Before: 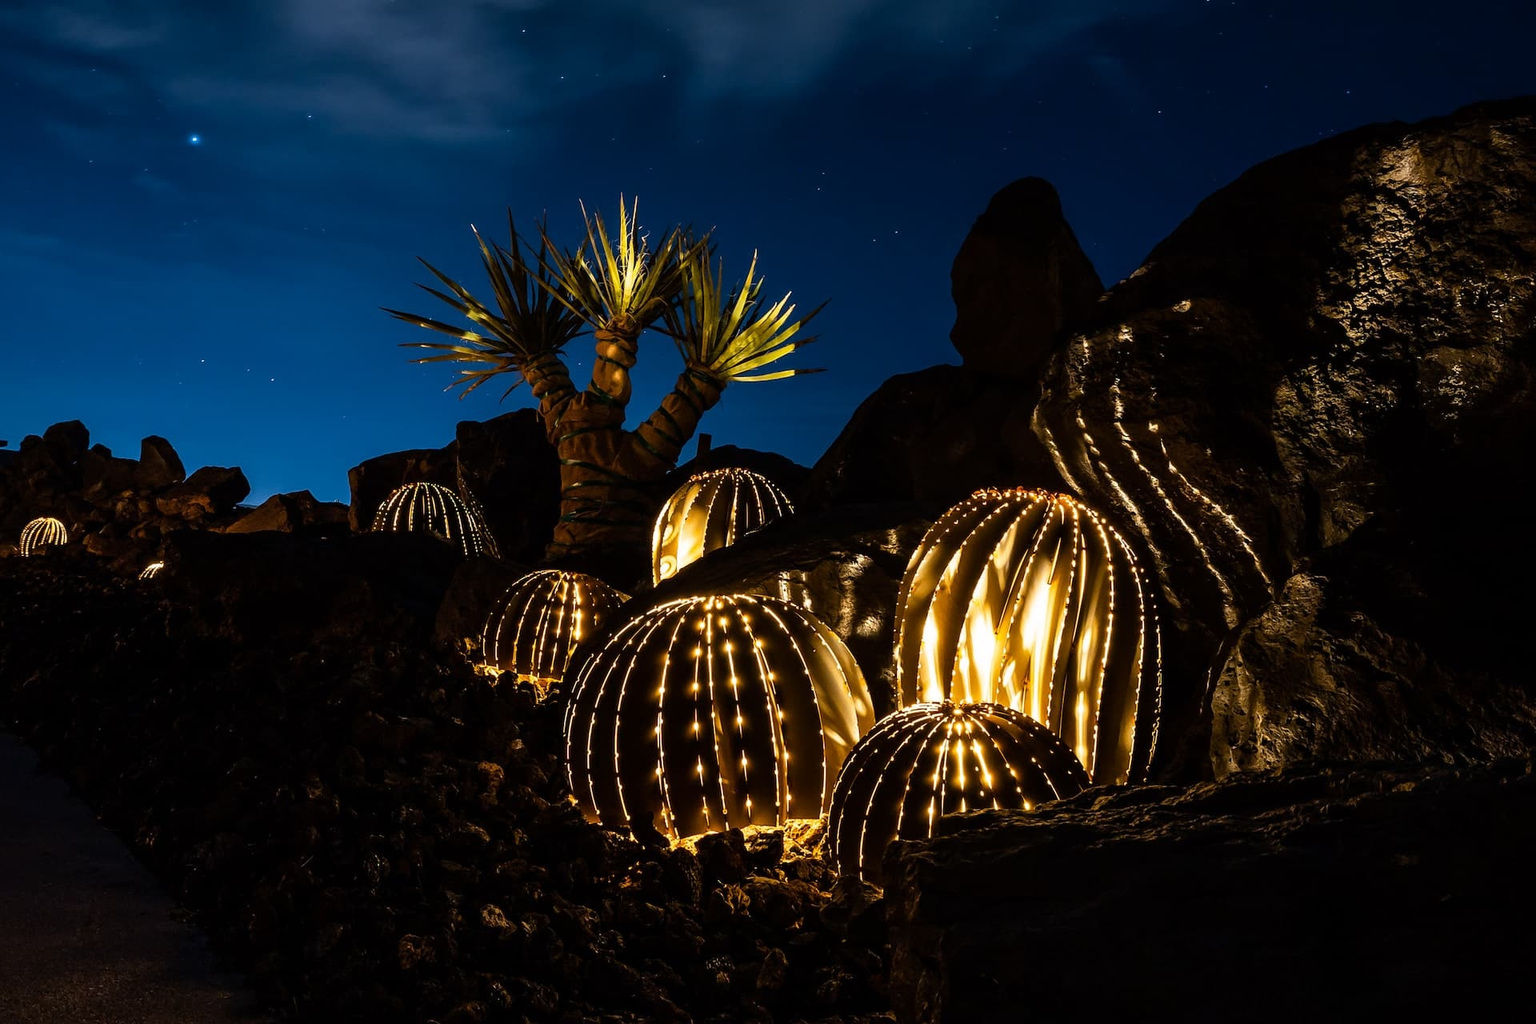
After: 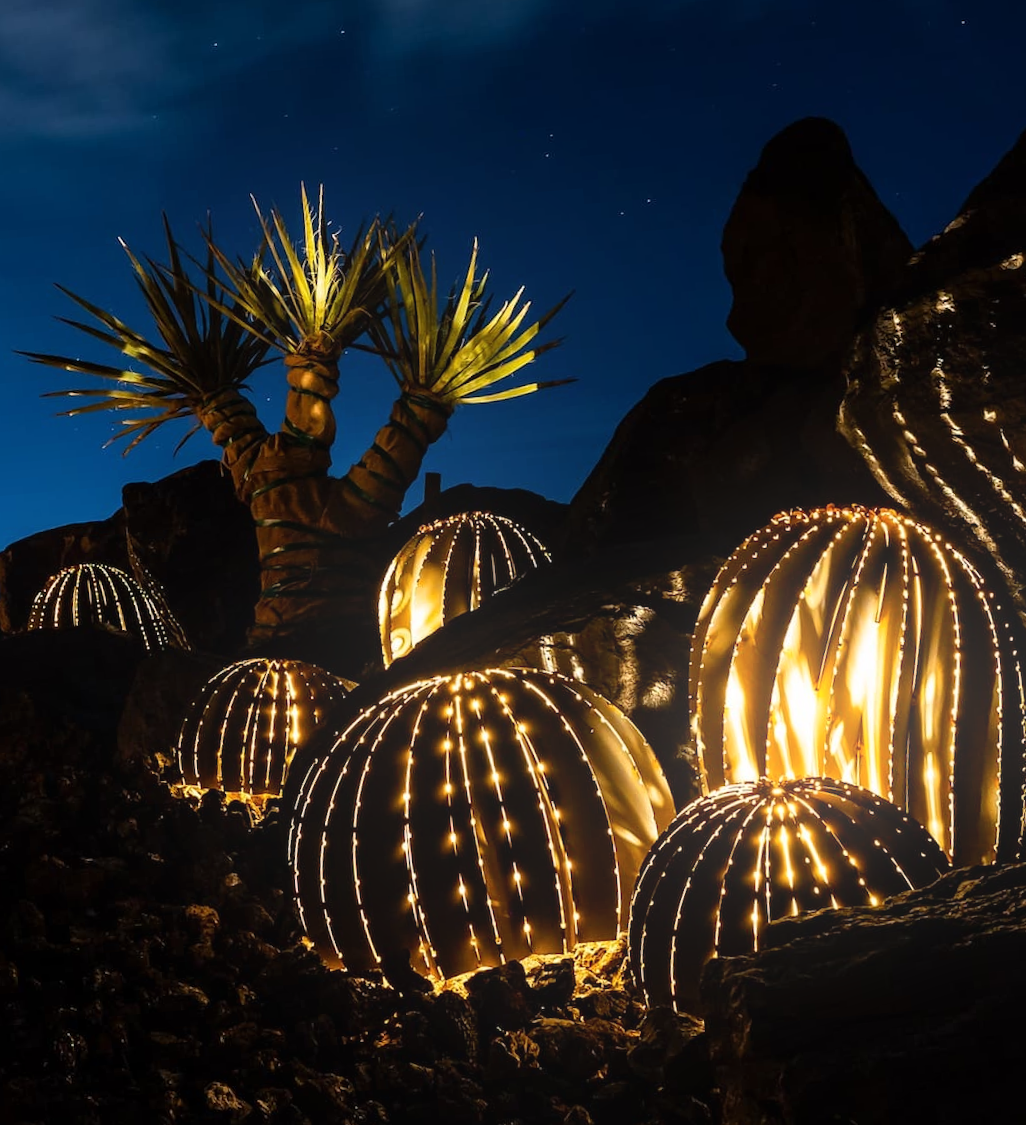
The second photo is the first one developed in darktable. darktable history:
rotate and perspective: rotation -5°, crop left 0.05, crop right 0.952, crop top 0.11, crop bottom 0.89
bloom: on, module defaults
crop: left 21.496%, right 22.254%
